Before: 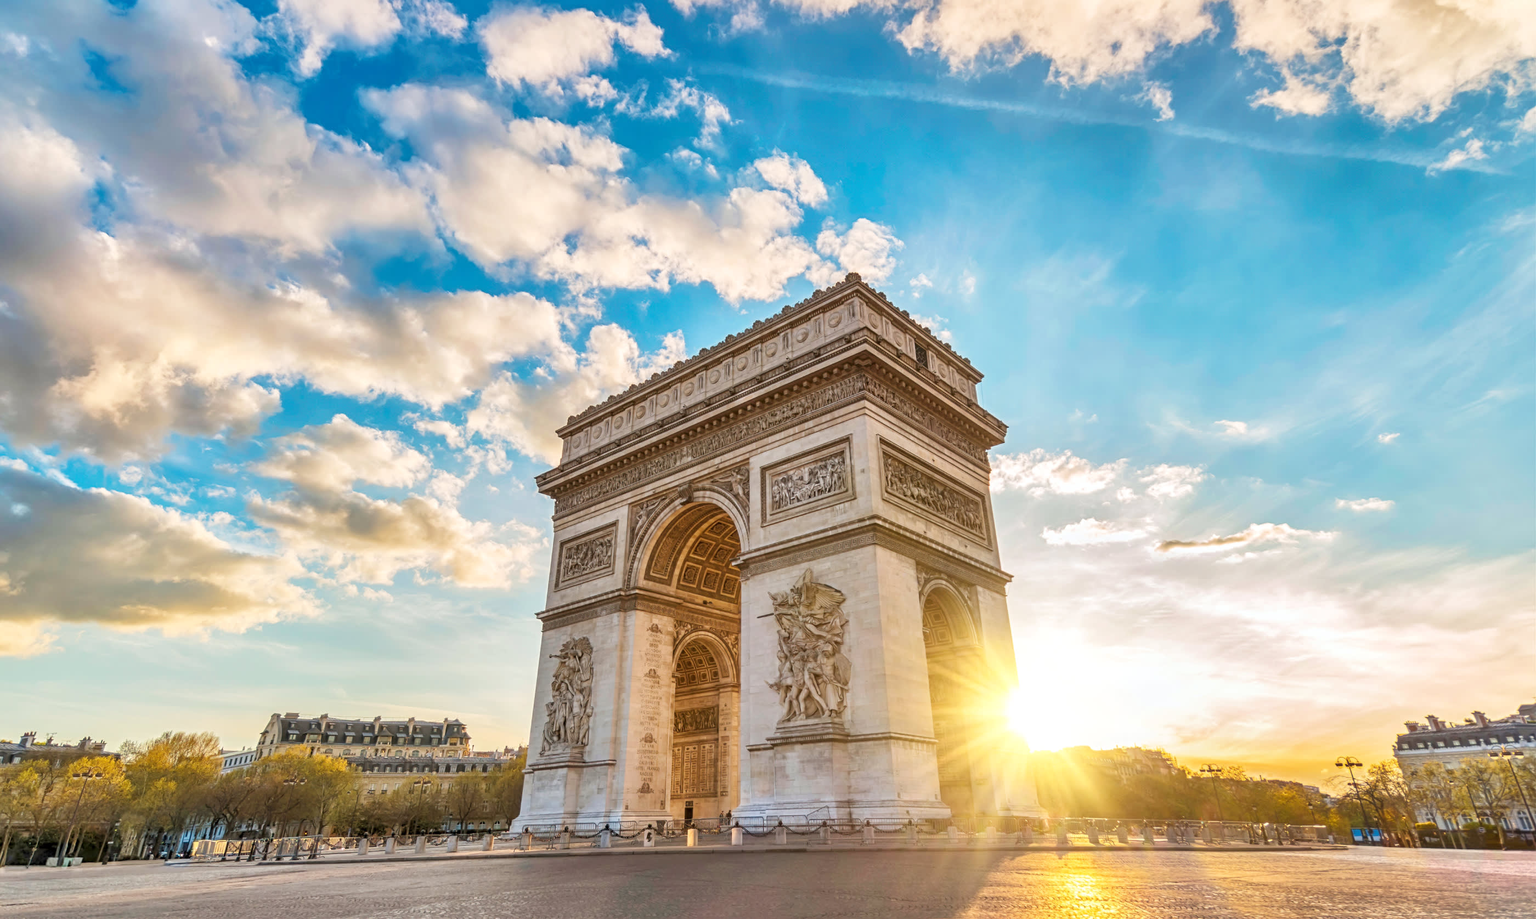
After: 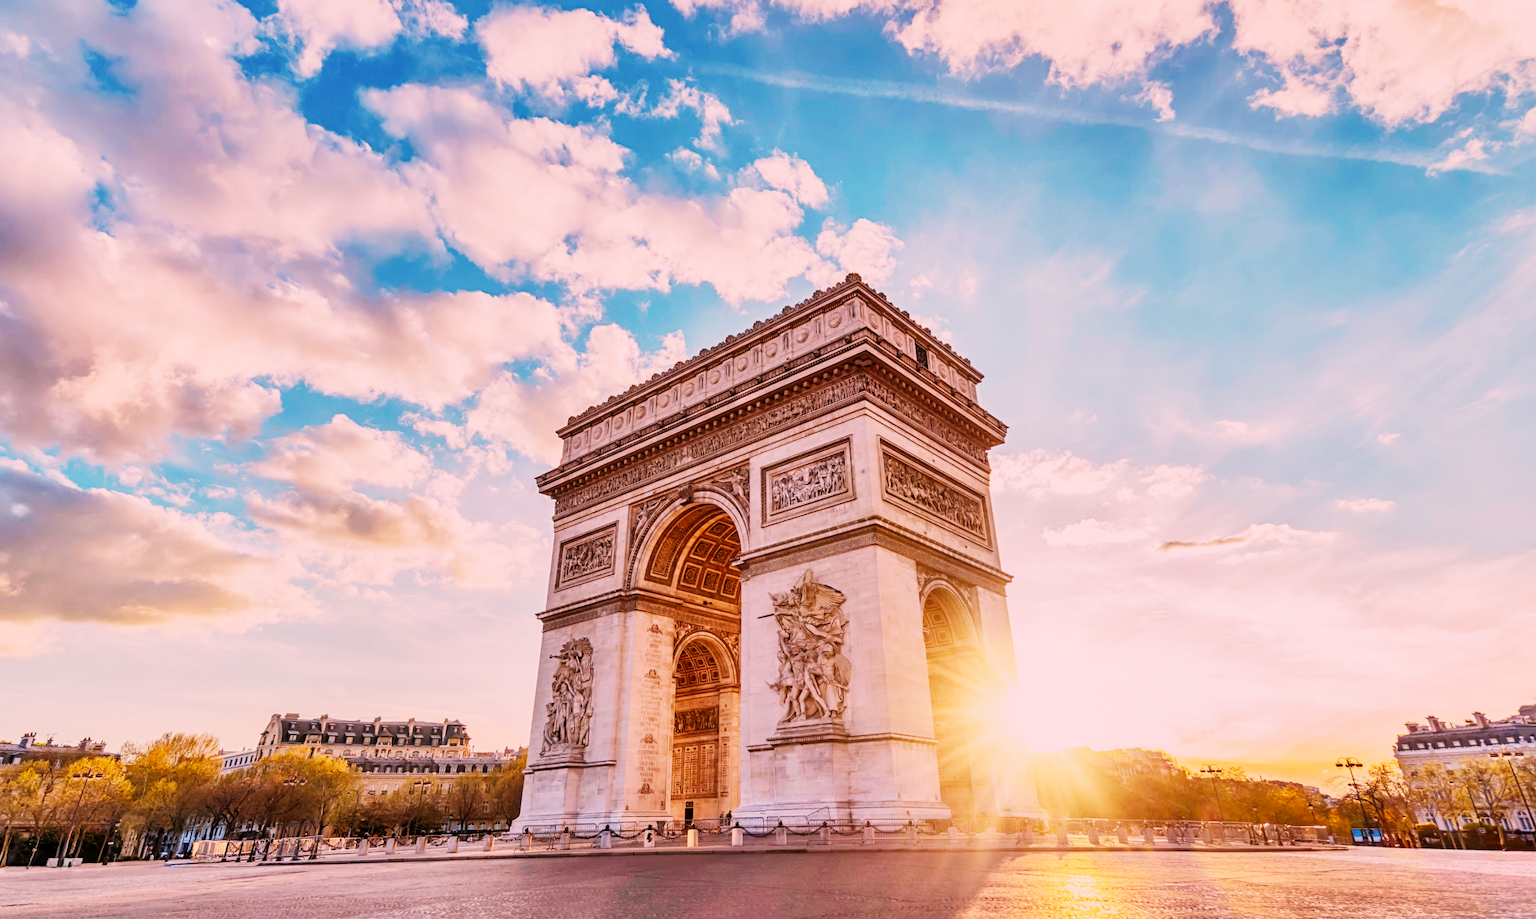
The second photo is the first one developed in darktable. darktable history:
white balance: red 1.188, blue 1.11
color correction: highlights a* 7.34, highlights b* 4.37
sigmoid: contrast 1.8, skew -0.2, preserve hue 0%, red attenuation 0.1, red rotation 0.035, green attenuation 0.1, green rotation -0.017, blue attenuation 0.15, blue rotation -0.052, base primaries Rec2020
